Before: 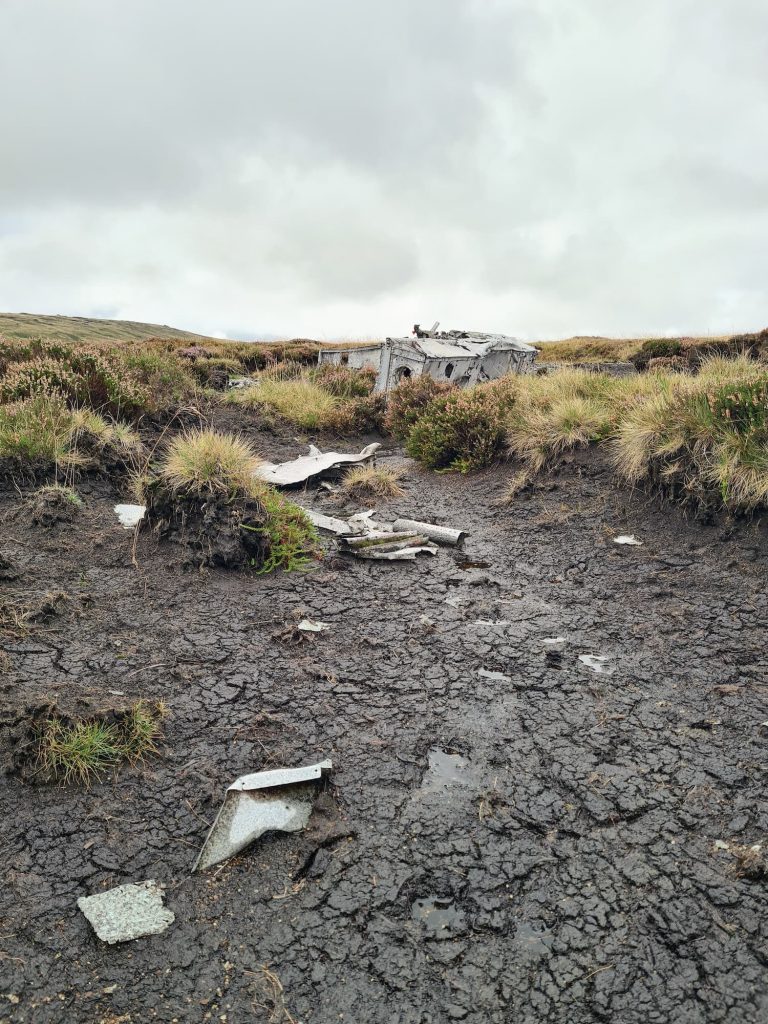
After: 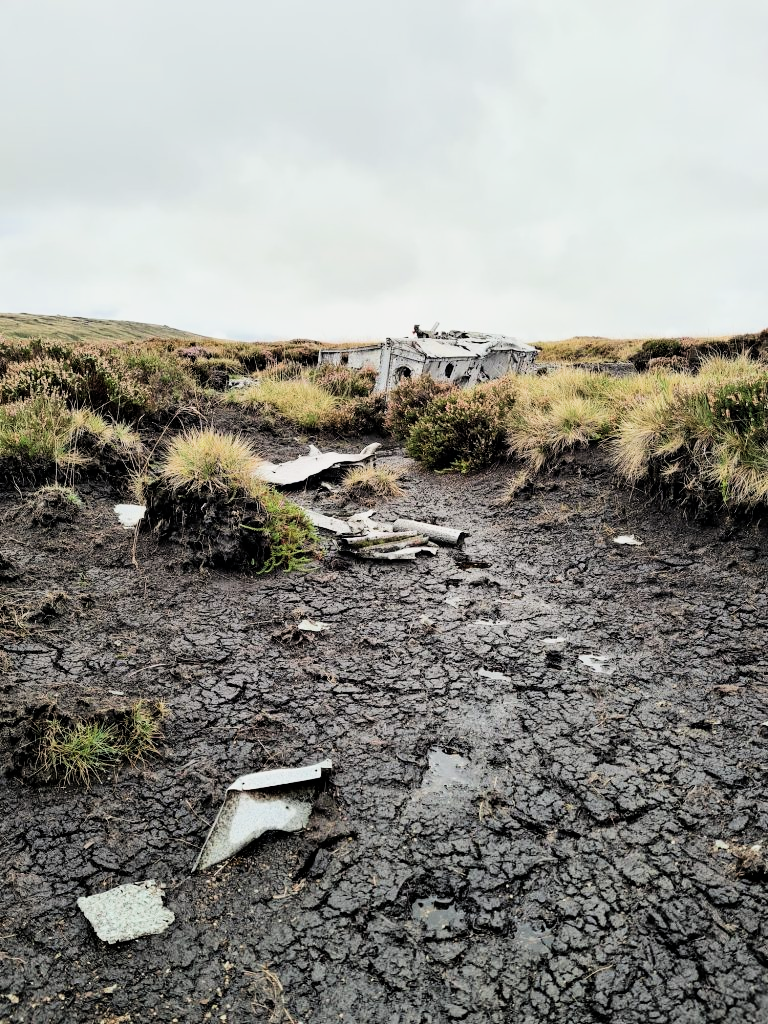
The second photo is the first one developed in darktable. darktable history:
filmic rgb: black relative exposure -4.97 EV, white relative exposure 3.99 EV, hardness 2.89, contrast 1.411
color balance rgb: perceptual saturation grading › global saturation 0.854%, perceptual brilliance grading › highlights 11.301%, global vibrance 12.056%
